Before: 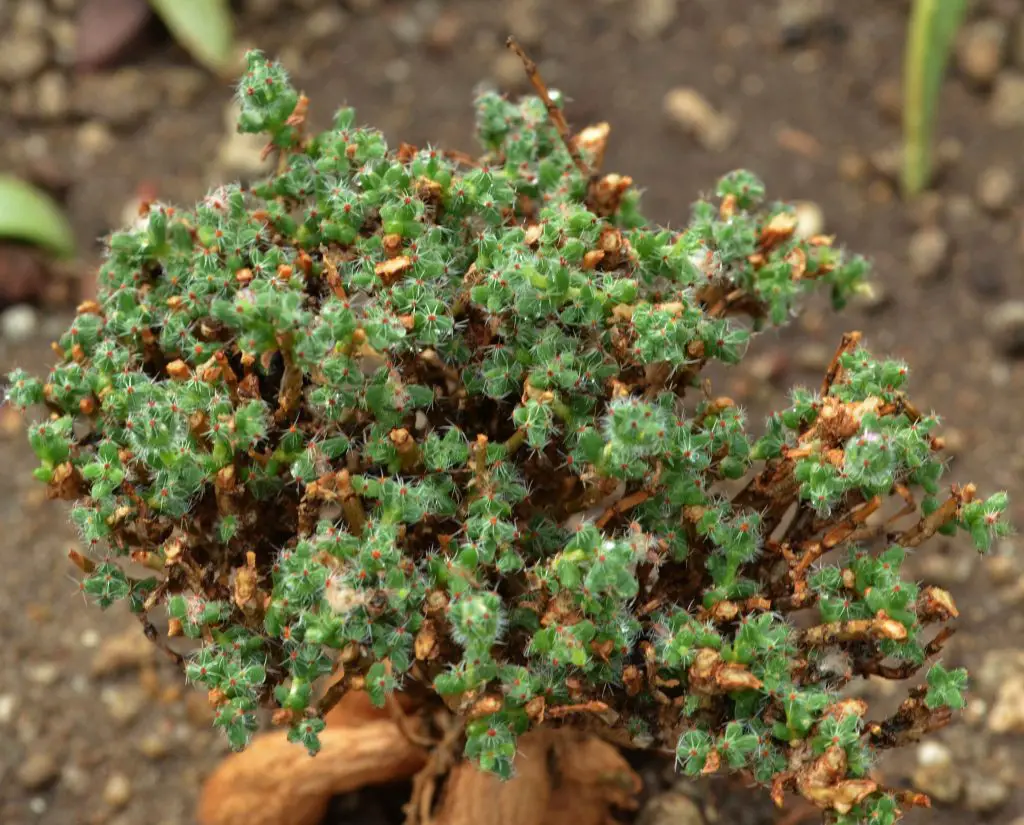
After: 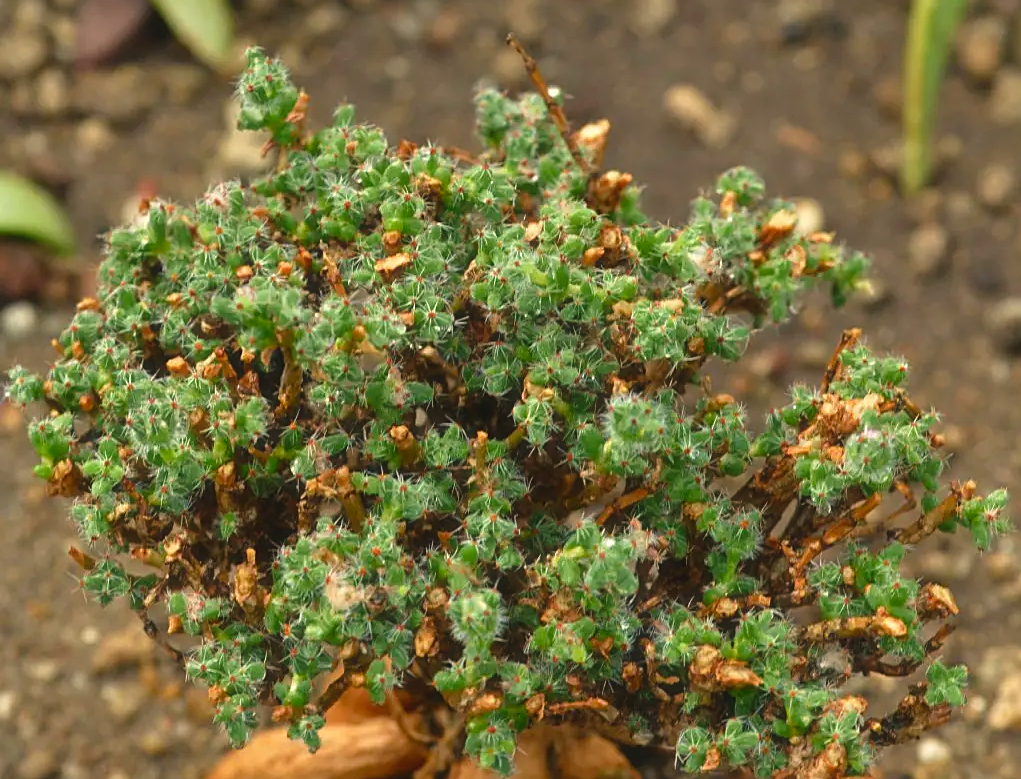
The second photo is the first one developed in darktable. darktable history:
haze removal: strength -0.1, adaptive false
crop: top 0.448%, right 0.264%, bottom 5.045%
sharpen: on, module defaults
color balance rgb: shadows lift › chroma 2%, shadows lift › hue 219.6°, power › hue 313.2°, highlights gain › chroma 3%, highlights gain › hue 75.6°, global offset › luminance 0.5%, perceptual saturation grading › global saturation 15.33%, perceptual saturation grading › highlights -19.33%, perceptual saturation grading › shadows 20%, global vibrance 20%
